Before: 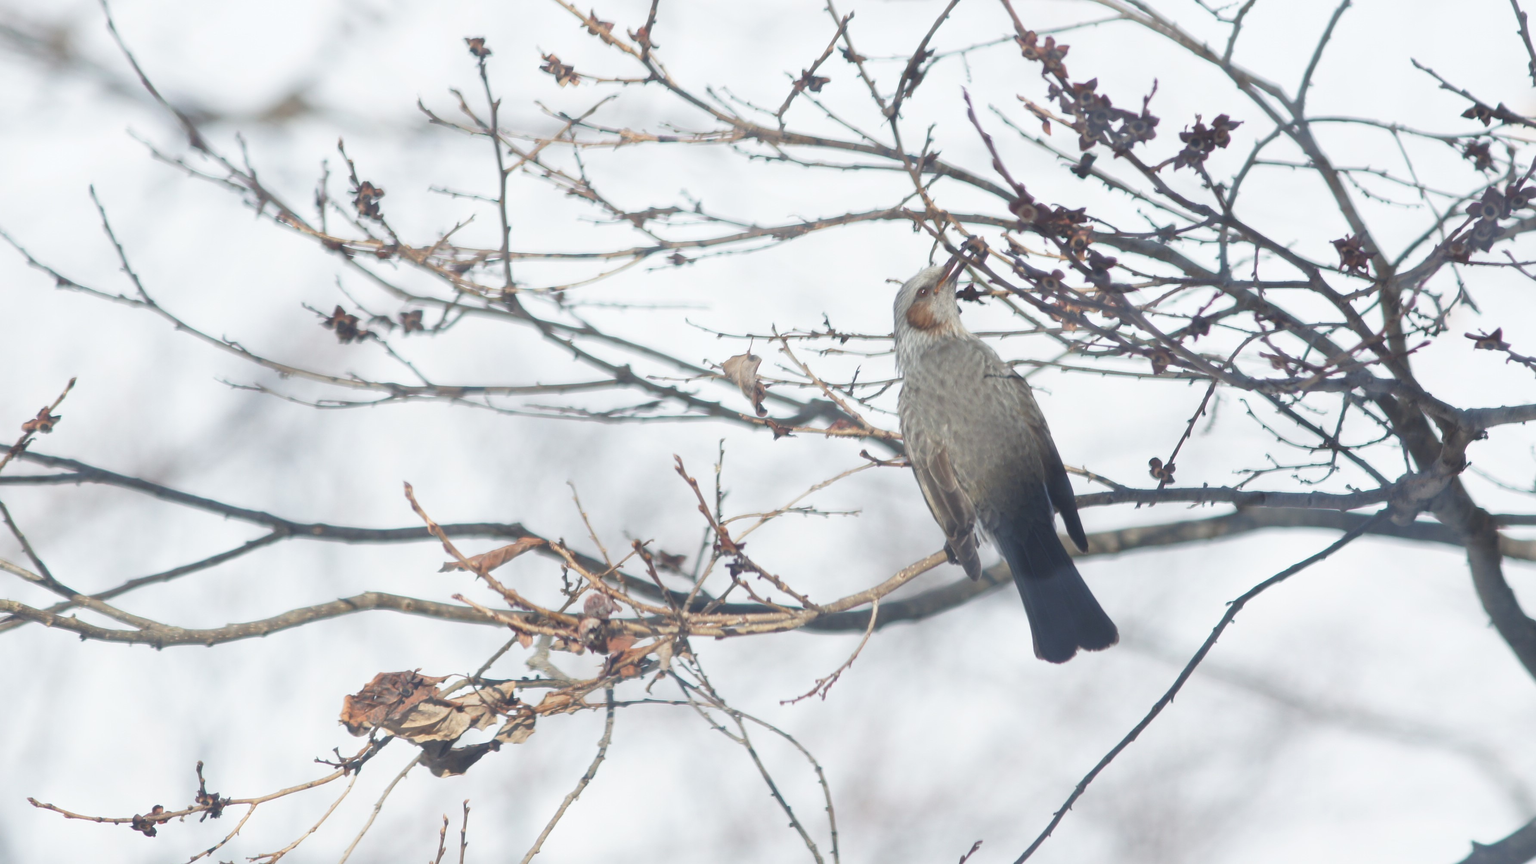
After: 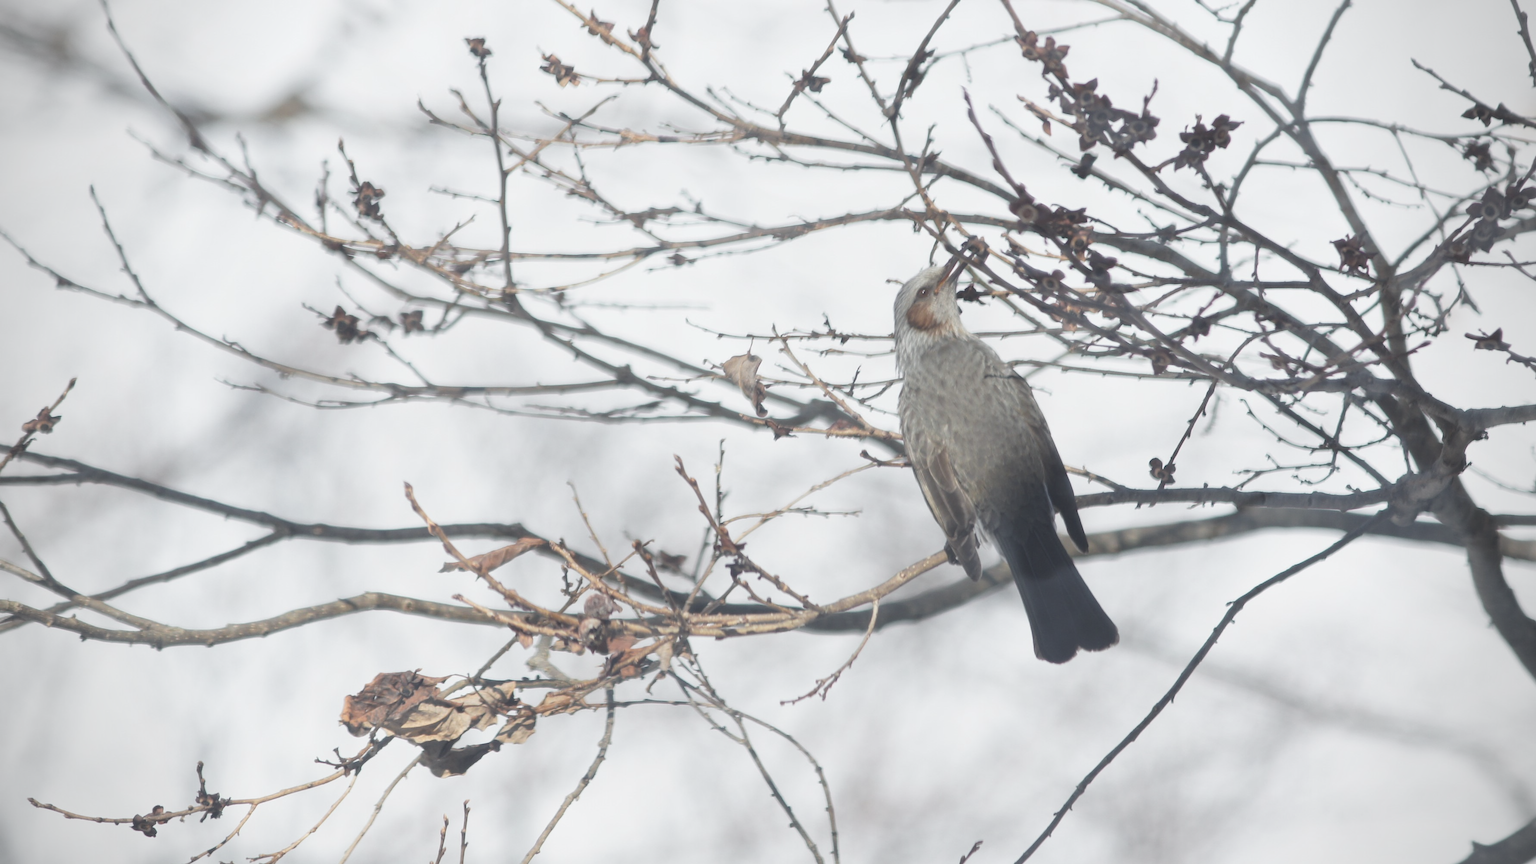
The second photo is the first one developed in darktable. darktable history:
contrast brightness saturation: contrast -0.044, saturation -0.42
vignetting: unbound false
color zones: curves: ch0 [(0.224, 0.526) (0.75, 0.5)]; ch1 [(0.055, 0.526) (0.224, 0.761) (0.377, 0.526) (0.75, 0.5)]
